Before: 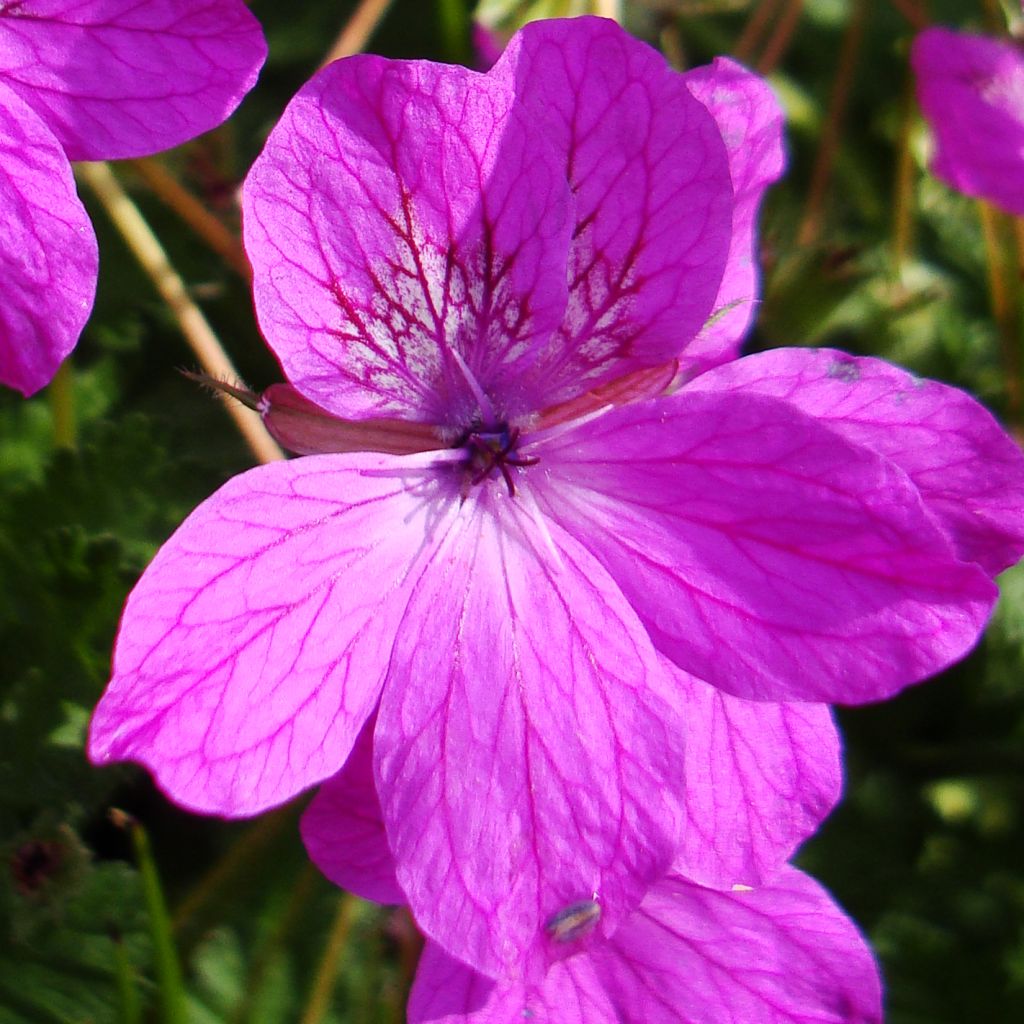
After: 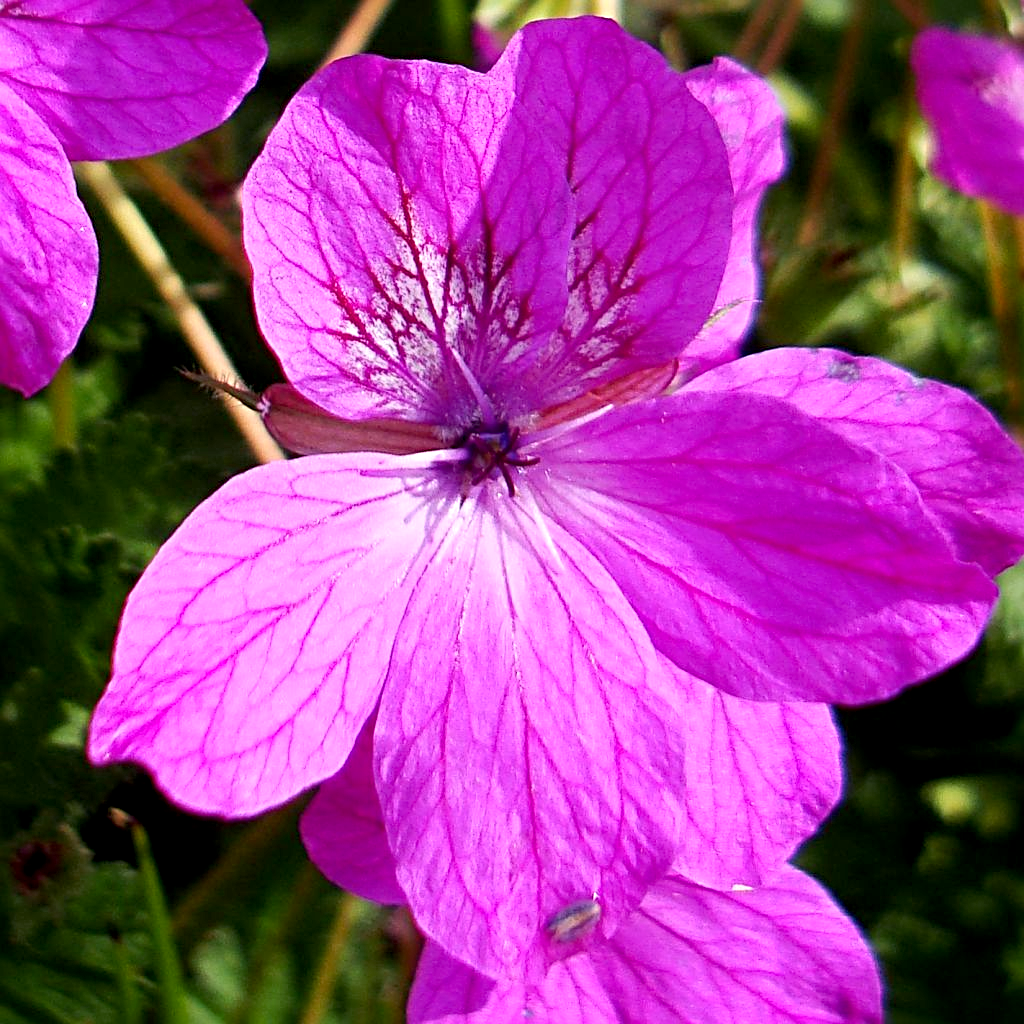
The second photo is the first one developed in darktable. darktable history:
exposure: black level correction 0.005, exposure 0.286 EV, compensate exposure bias true, compensate highlight preservation false
sharpen: radius 3.979
